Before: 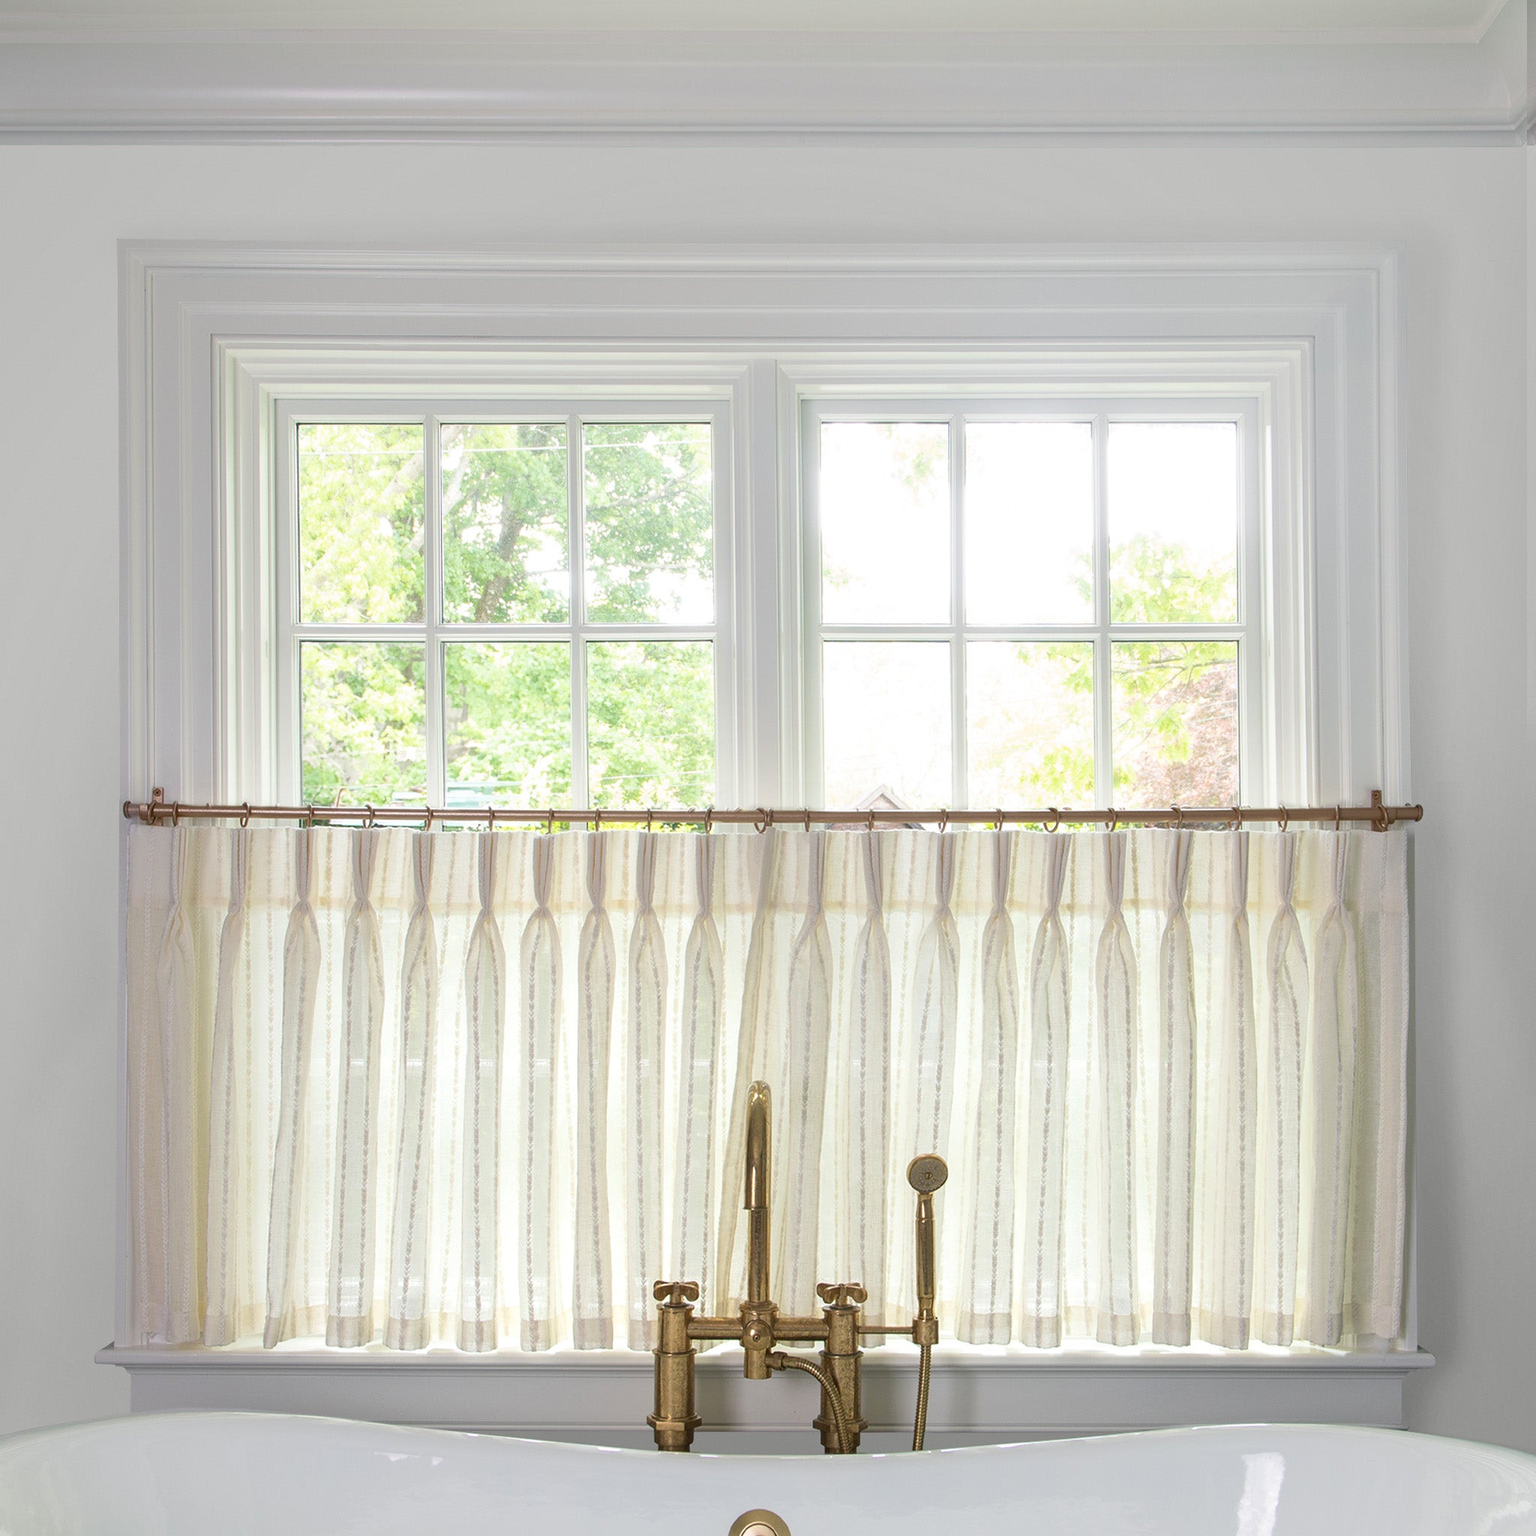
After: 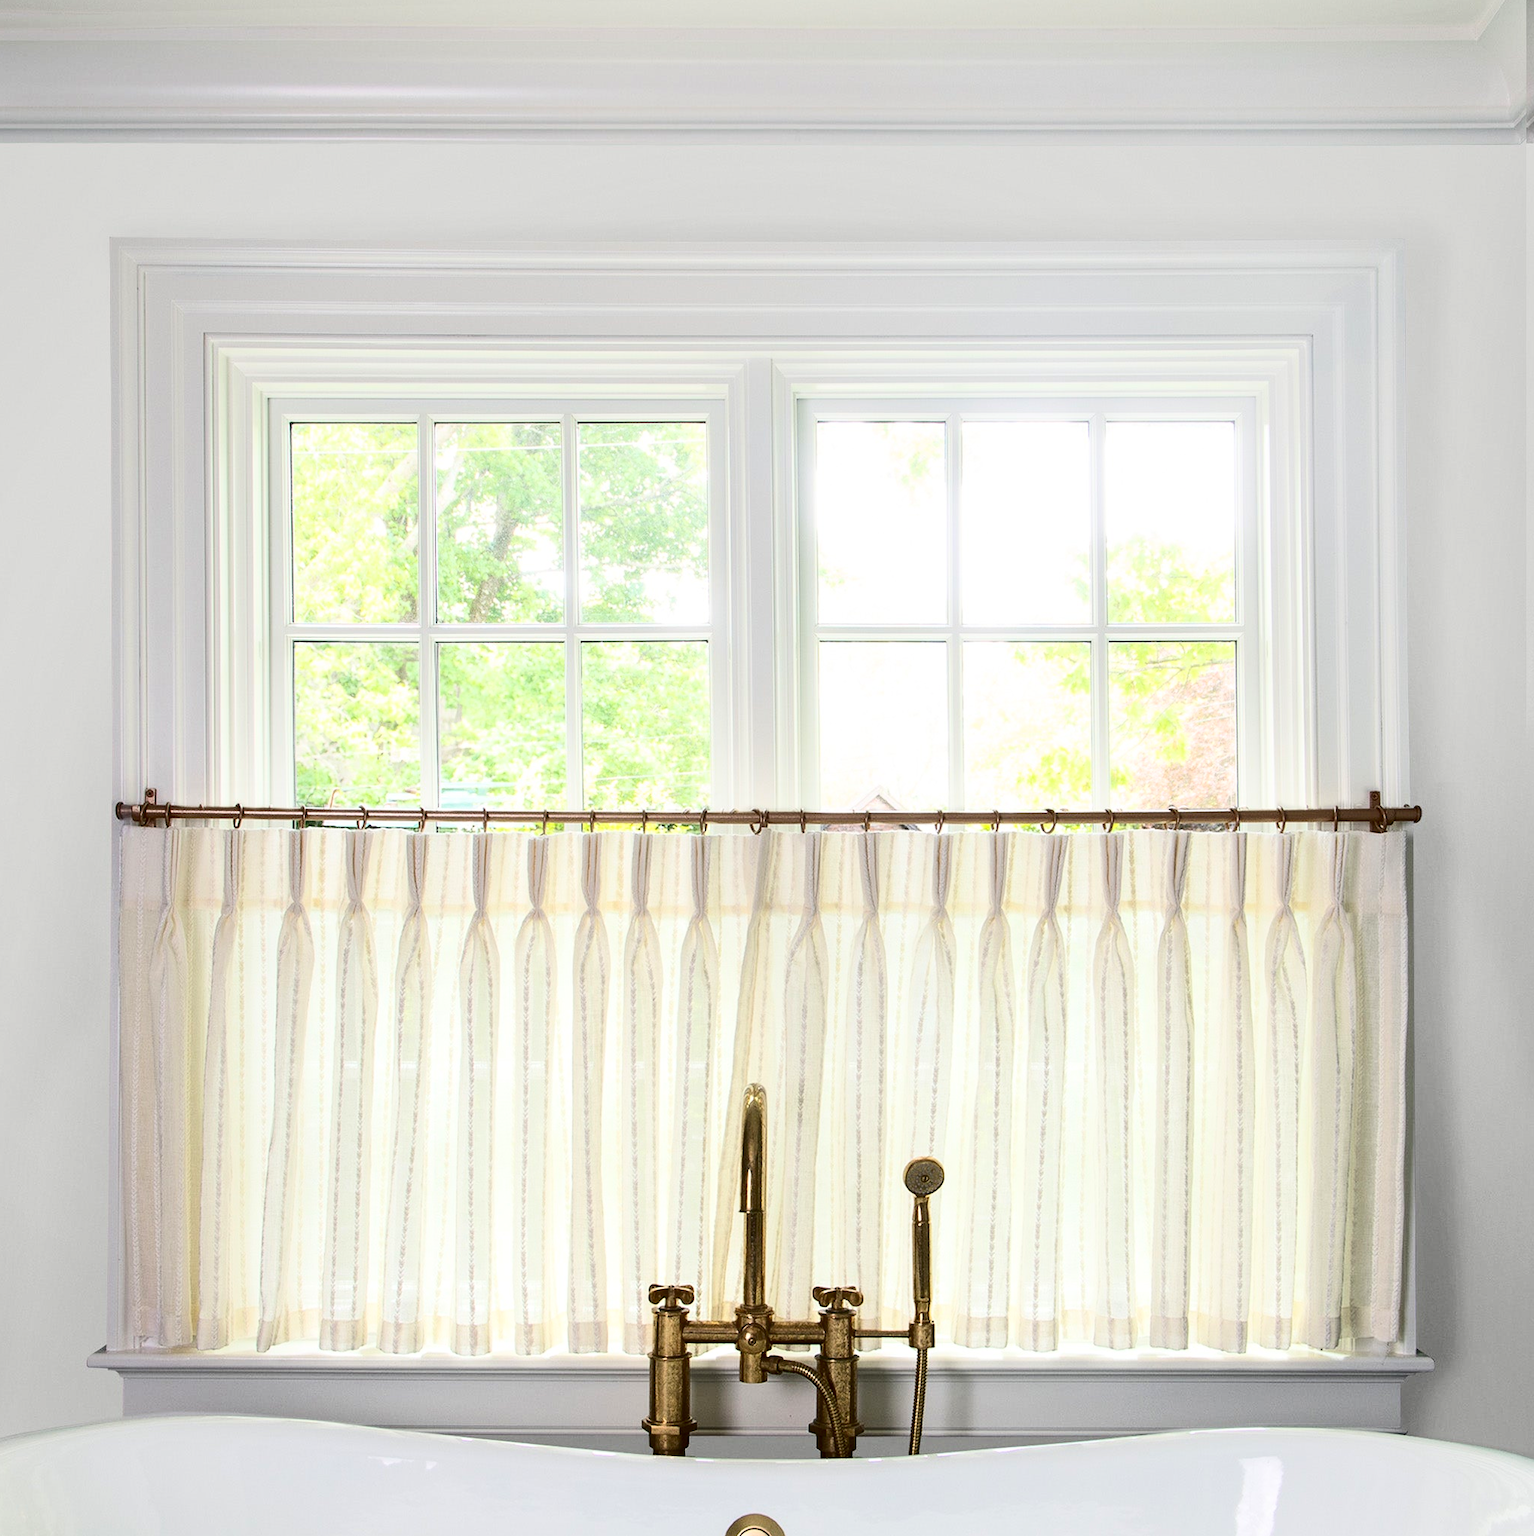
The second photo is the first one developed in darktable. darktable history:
tone equalizer: on, module defaults
crop and rotate: left 0.575%, top 0.203%, bottom 0.261%
contrast brightness saturation: contrast 0.334, brightness -0.074, saturation 0.17
